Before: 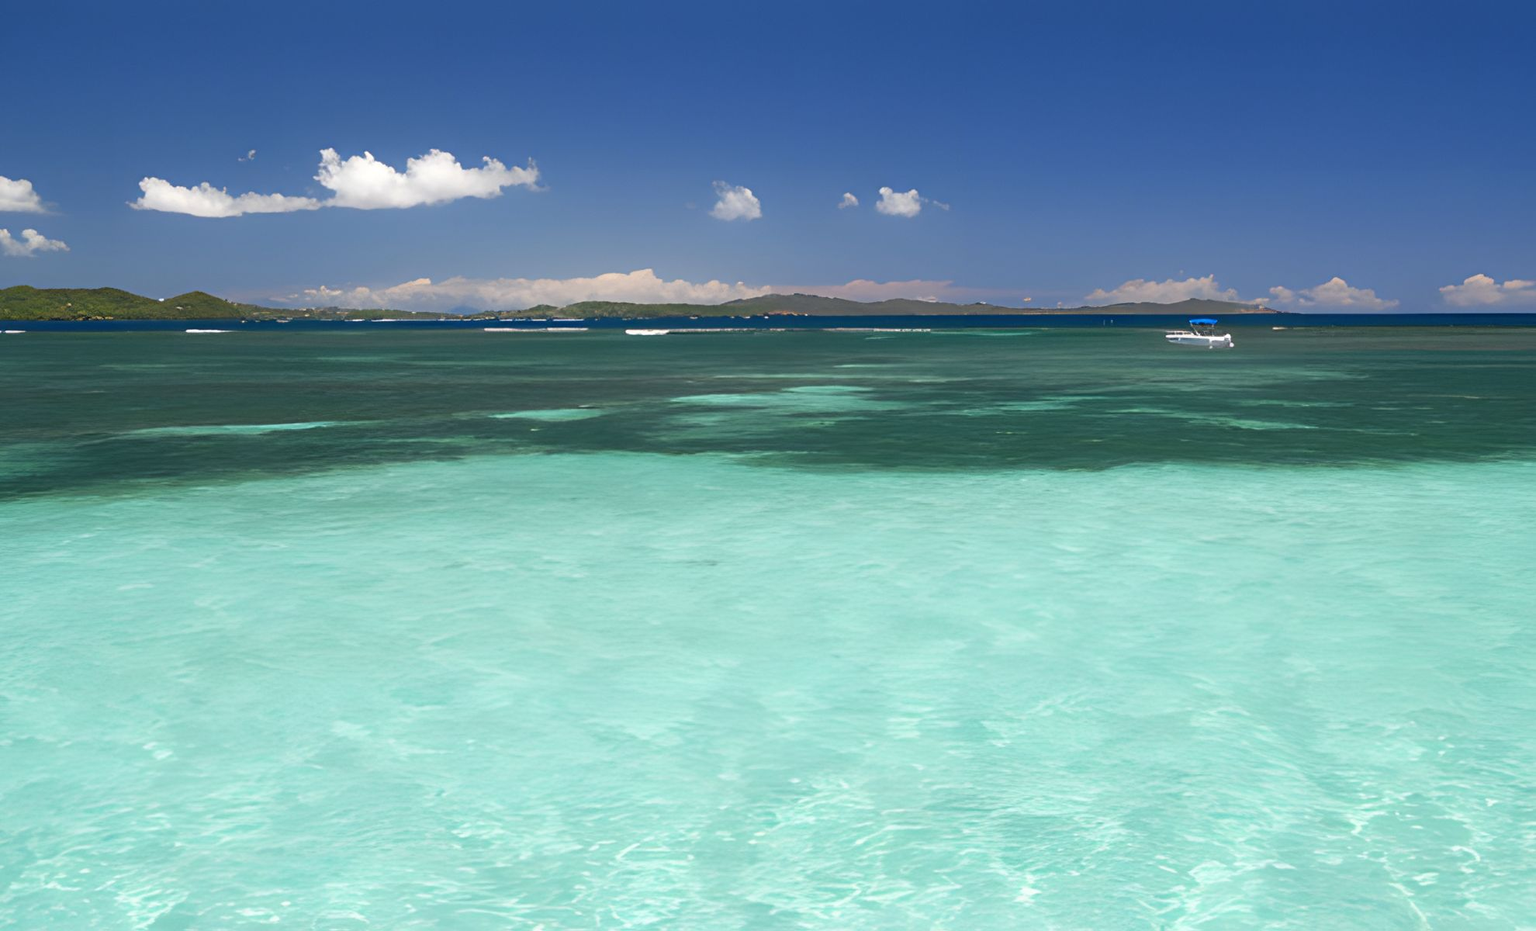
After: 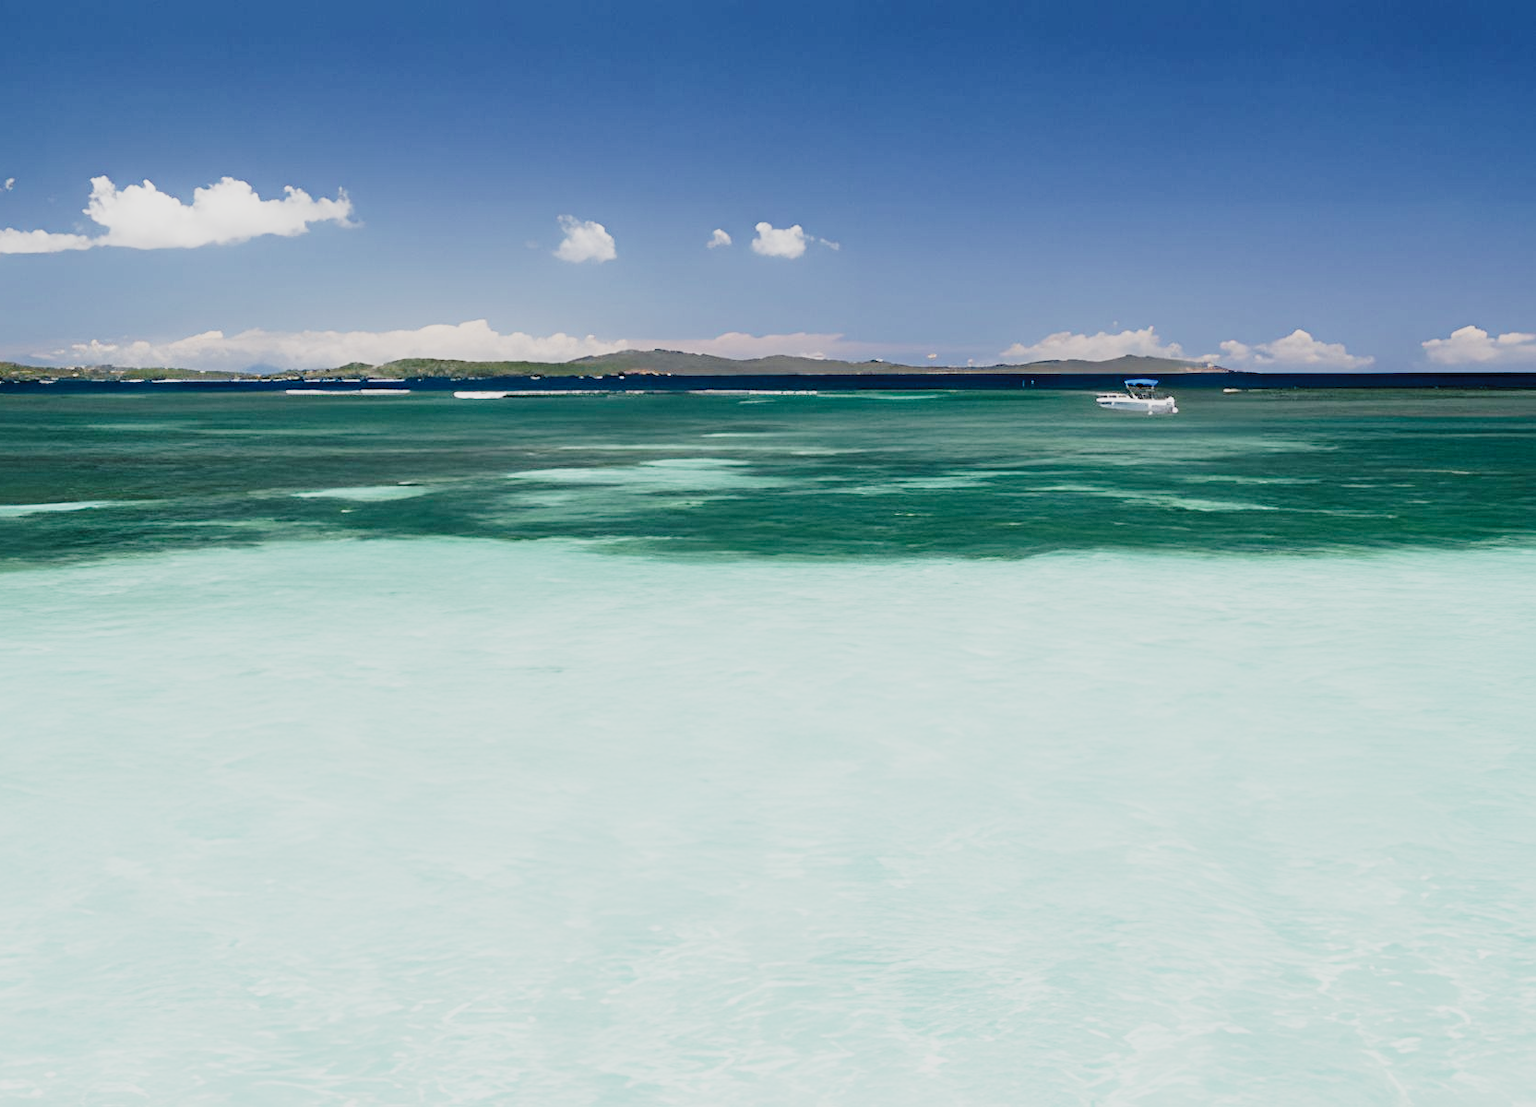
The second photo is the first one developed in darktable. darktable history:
crop: left 15.898%
levels: levels [0.116, 0.574, 1]
base curve: curves: ch0 [(0, 0) (0.028, 0.03) (0.121, 0.232) (0.46, 0.748) (0.859, 0.968) (1, 1)], preserve colors none
tone curve: curves: ch0 [(0, 0) (0.091, 0.074) (0.184, 0.168) (0.491, 0.519) (0.748, 0.765) (1, 0.919)]; ch1 [(0, 0) (0.179, 0.173) (0.322, 0.32) (0.424, 0.424) (0.502, 0.504) (0.56, 0.578) (0.631, 0.667) (0.777, 0.806) (1, 1)]; ch2 [(0, 0) (0.434, 0.447) (0.483, 0.487) (0.547, 0.564) (0.676, 0.673) (1, 1)], preserve colors none
